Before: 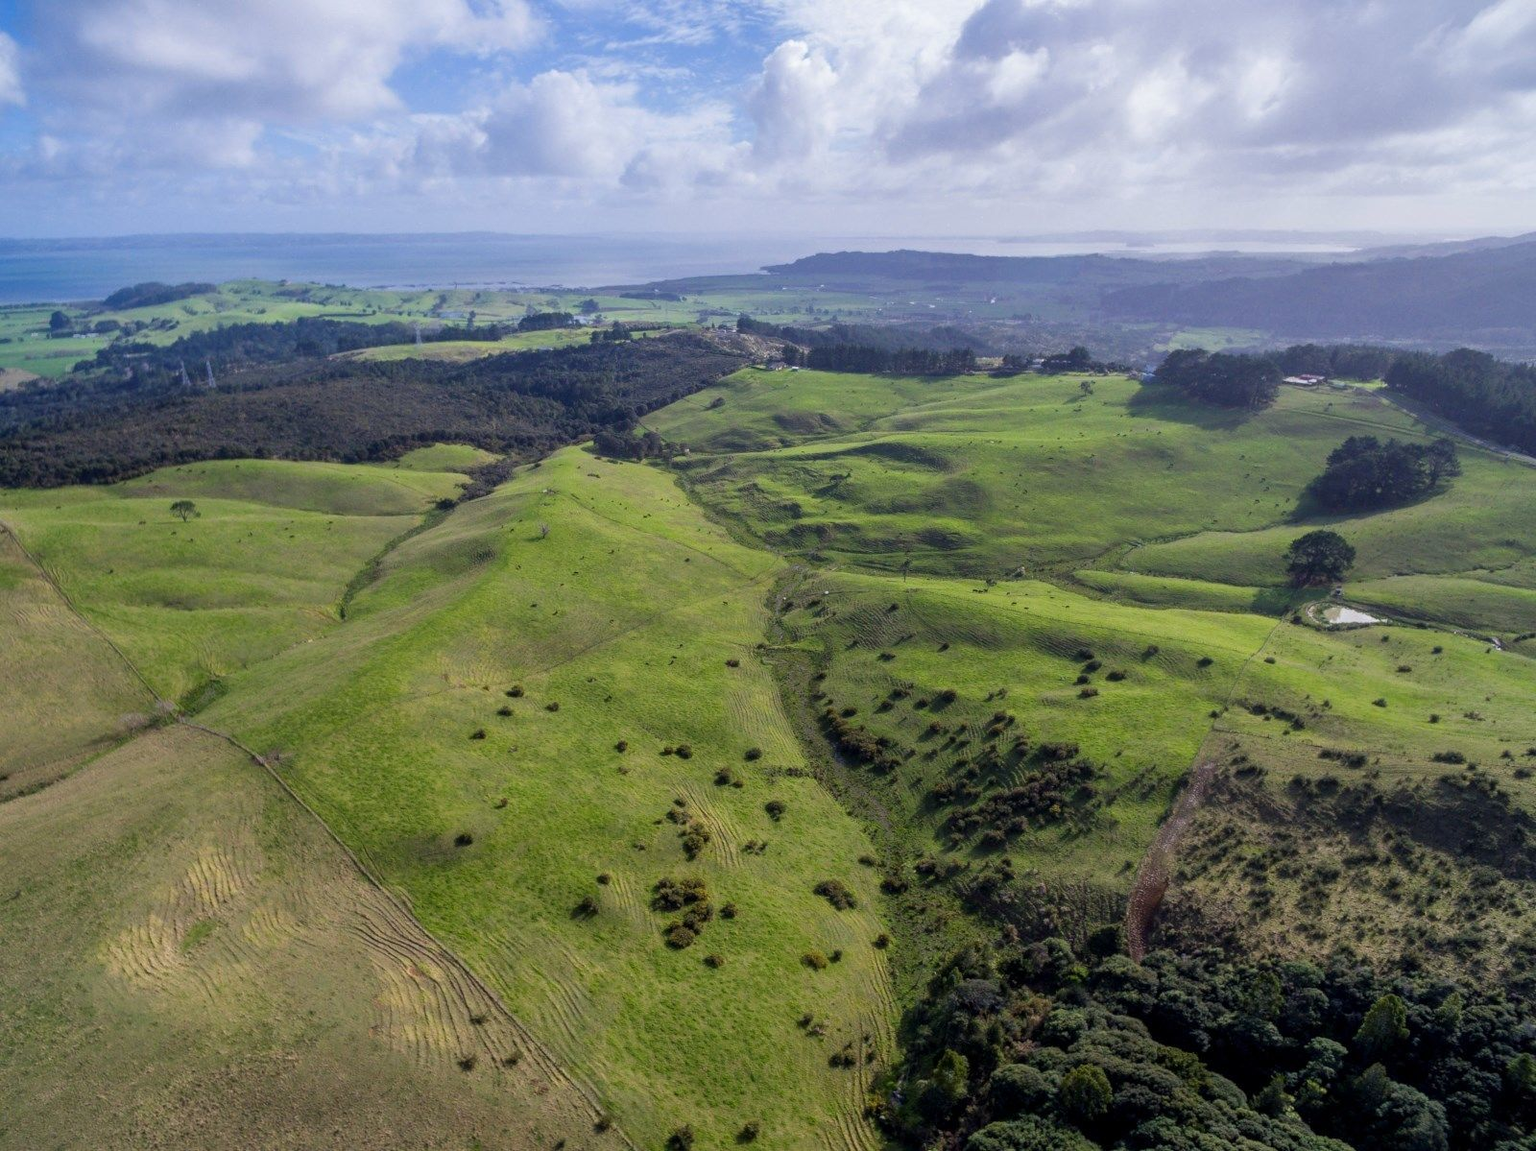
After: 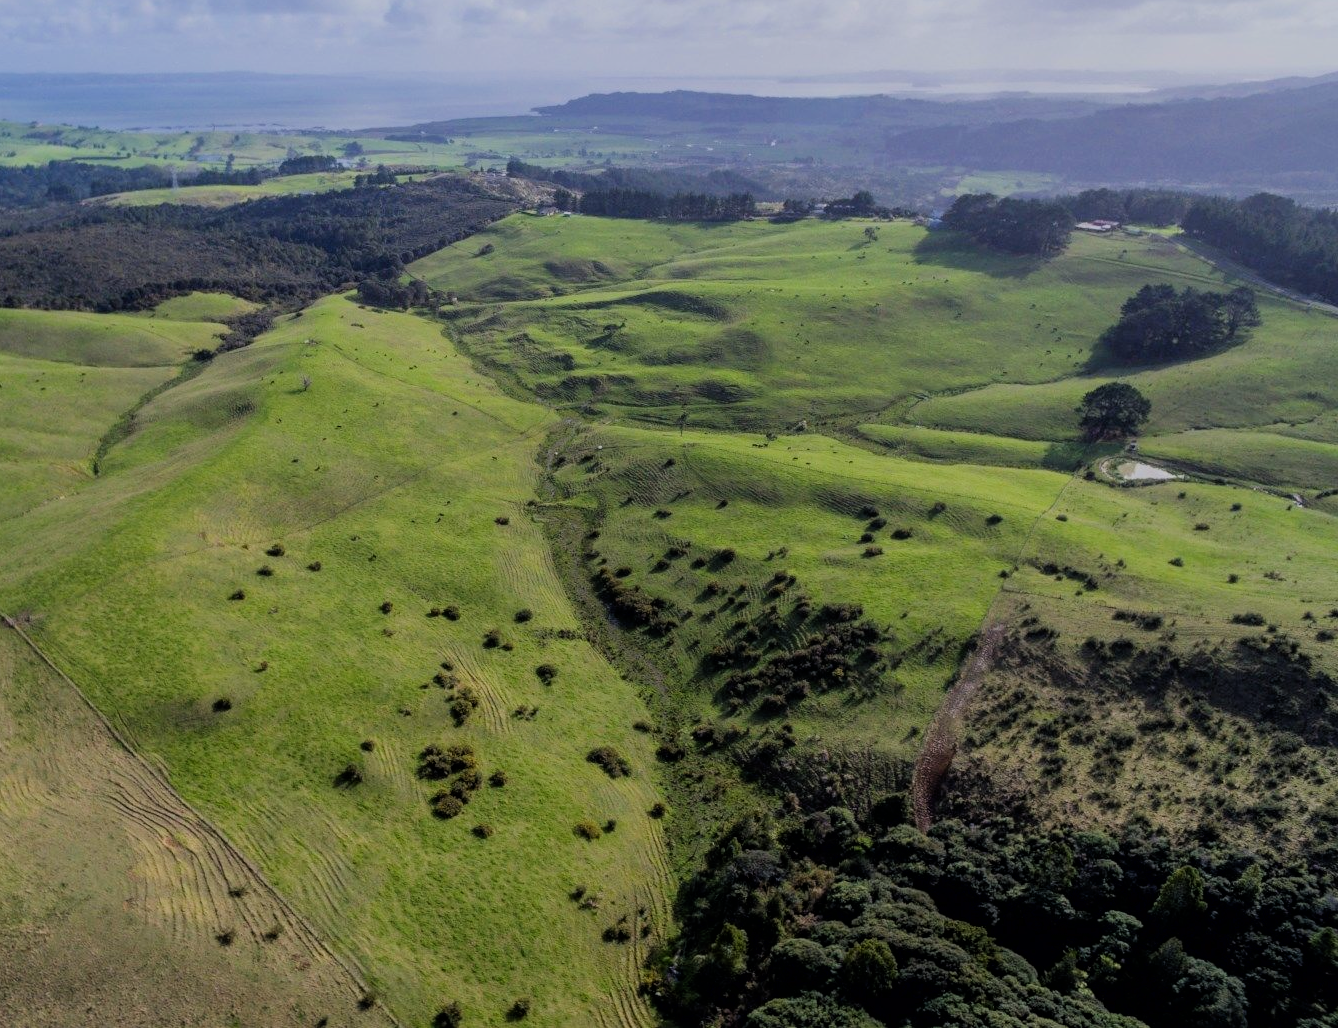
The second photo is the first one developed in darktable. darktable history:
crop: left 16.315%, top 14.246%
filmic rgb: black relative exposure -7.65 EV, white relative exposure 4.56 EV, hardness 3.61, color science v6 (2022)
